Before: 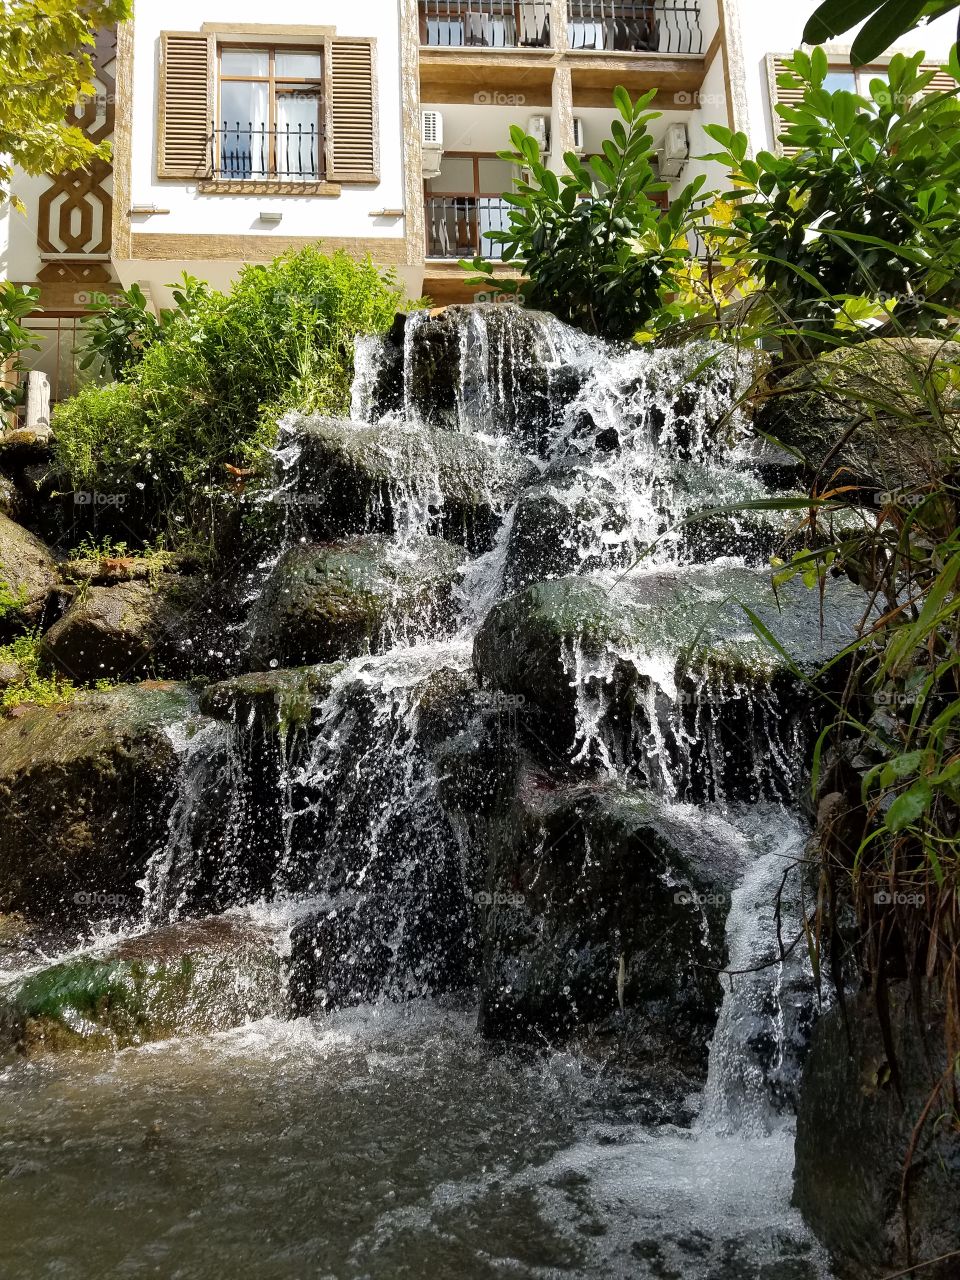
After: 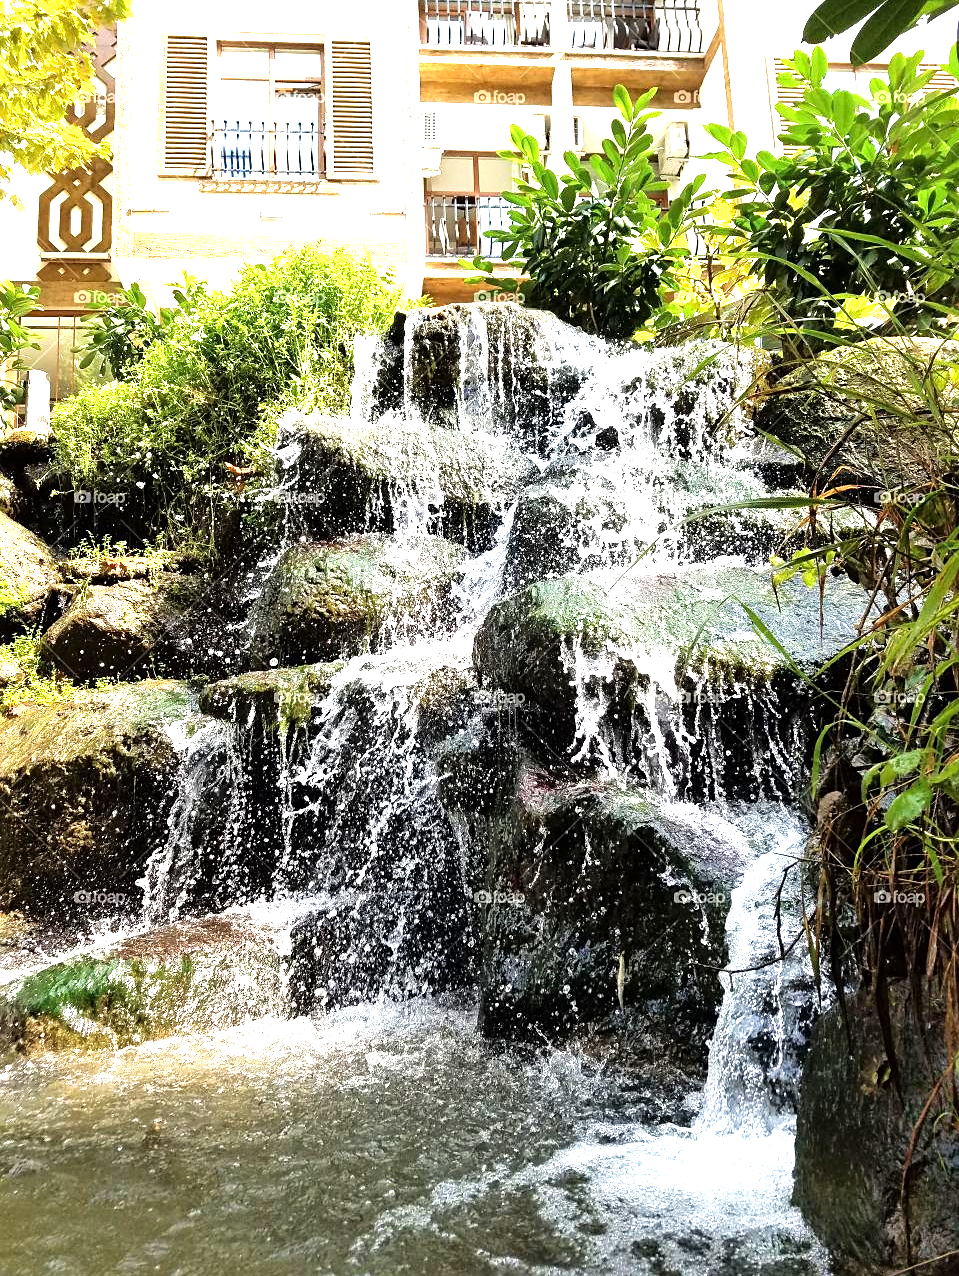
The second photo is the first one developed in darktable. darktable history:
sharpen: amount 0.215
crop: top 0.147%, bottom 0.1%
tone equalizer: -8 EV -0.742 EV, -7 EV -0.708 EV, -6 EV -0.576 EV, -5 EV -0.392 EV, -3 EV 0.399 EV, -2 EV 0.6 EV, -1 EV 0.676 EV, +0 EV 0.724 EV
velvia: on, module defaults
exposure: black level correction 0, exposure 1.199 EV, compensate highlight preservation false
